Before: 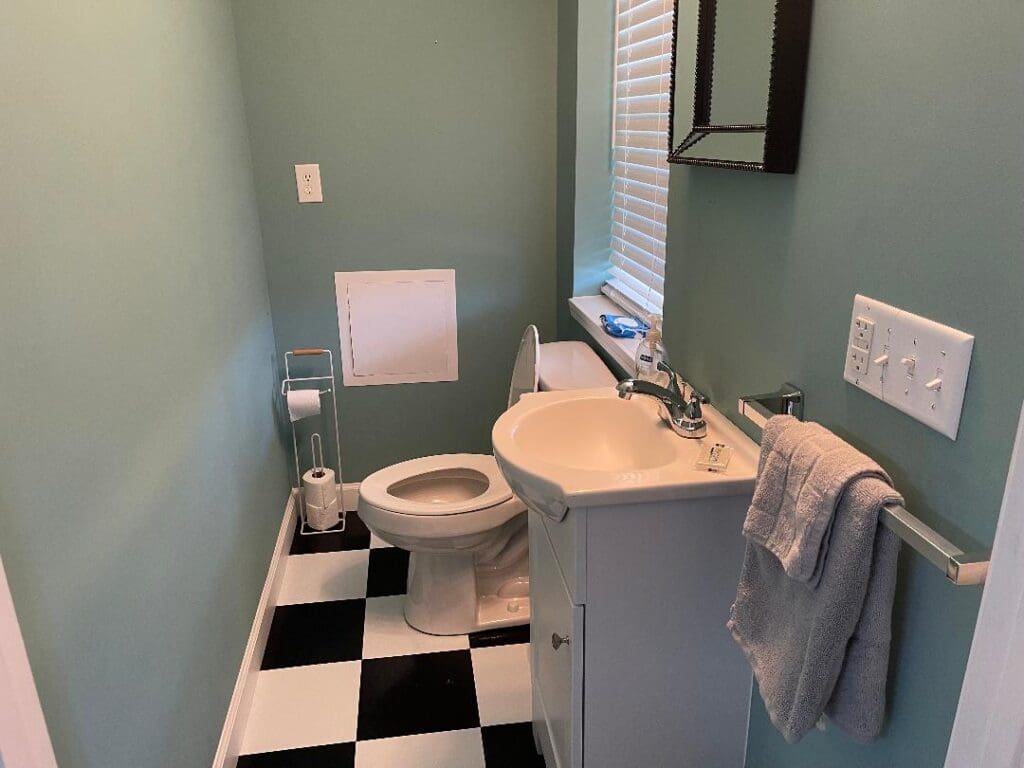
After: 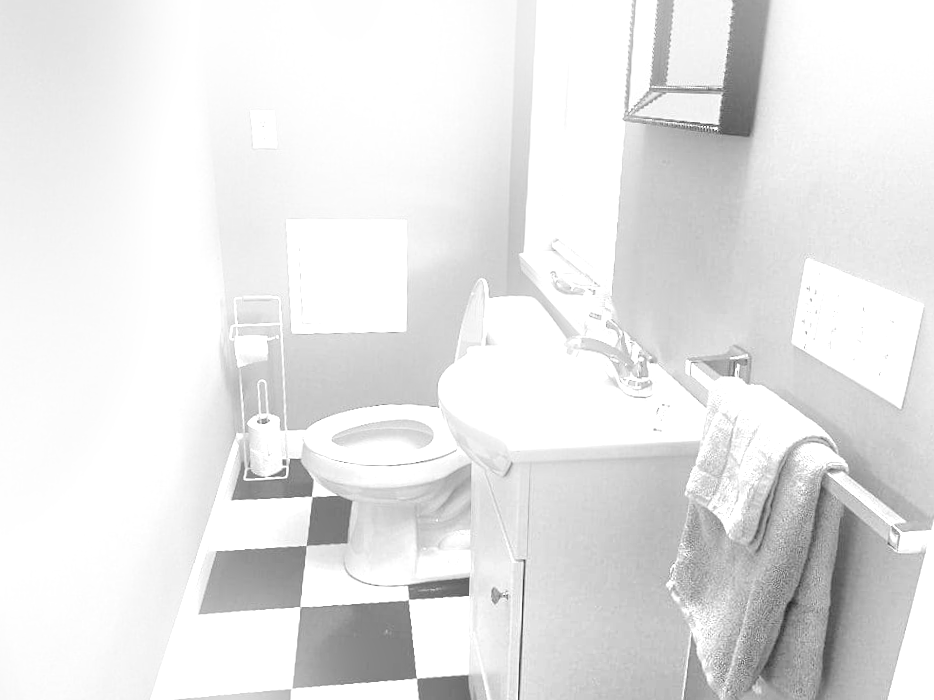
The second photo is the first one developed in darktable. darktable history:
exposure: black level correction 0, exposure 2.088 EV, compensate exposure bias true, compensate highlight preservation false
bloom: size 15%, threshold 97%, strength 7%
crop and rotate: angle -1.96°, left 3.097%, top 4.154%, right 1.586%, bottom 0.529%
monochrome: on, module defaults
